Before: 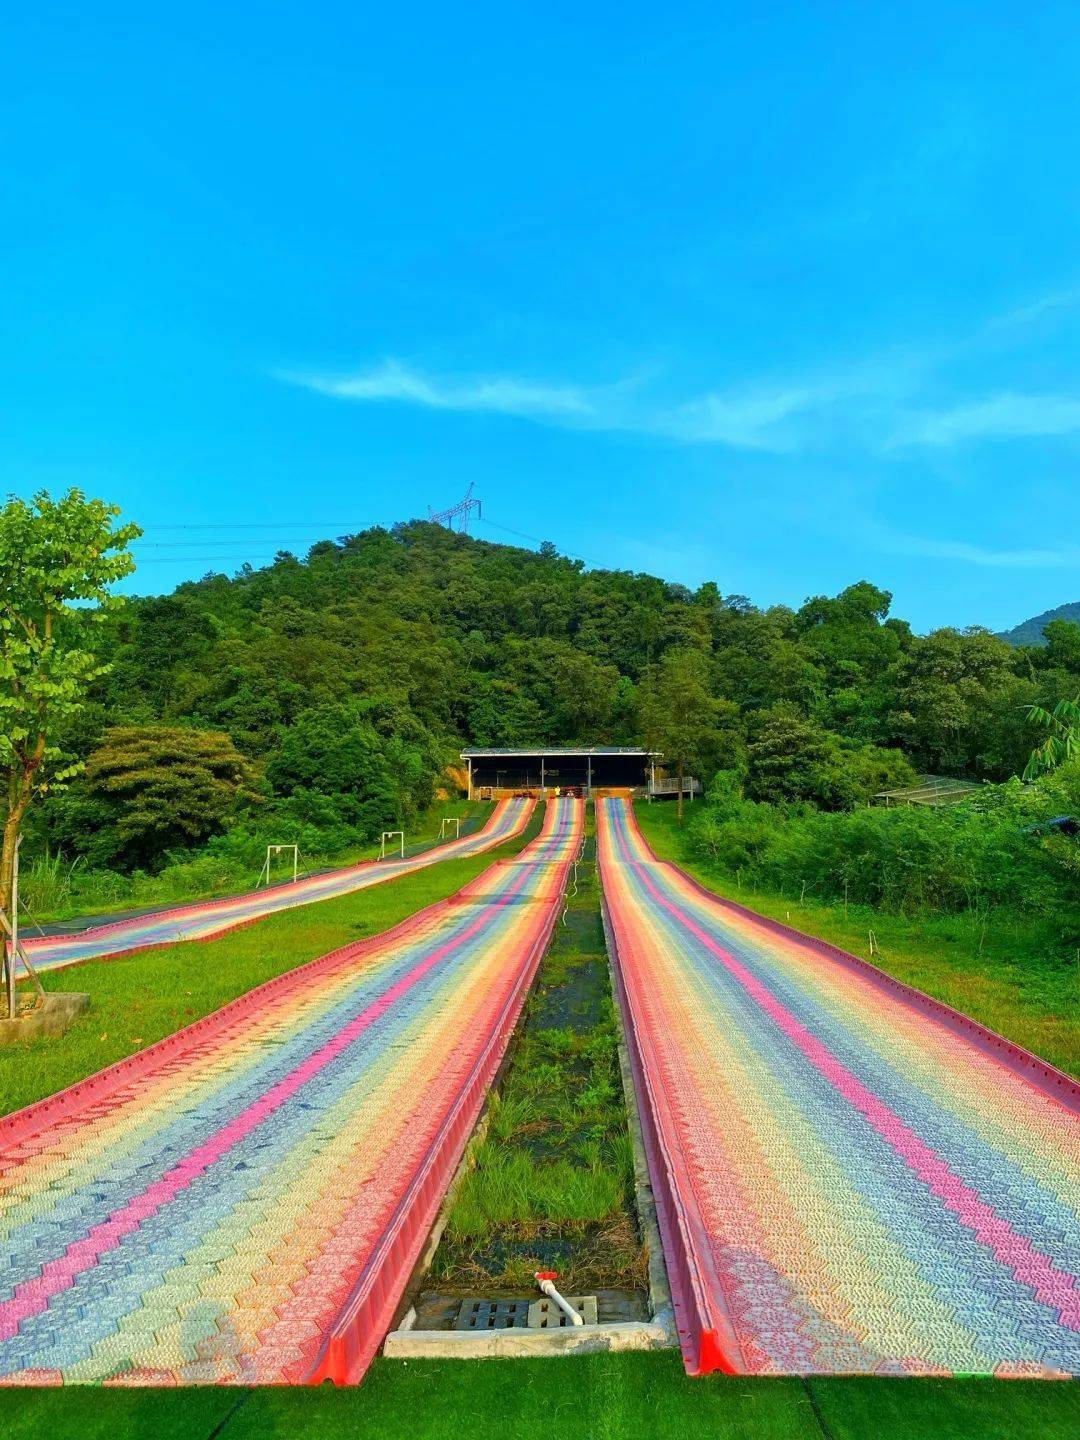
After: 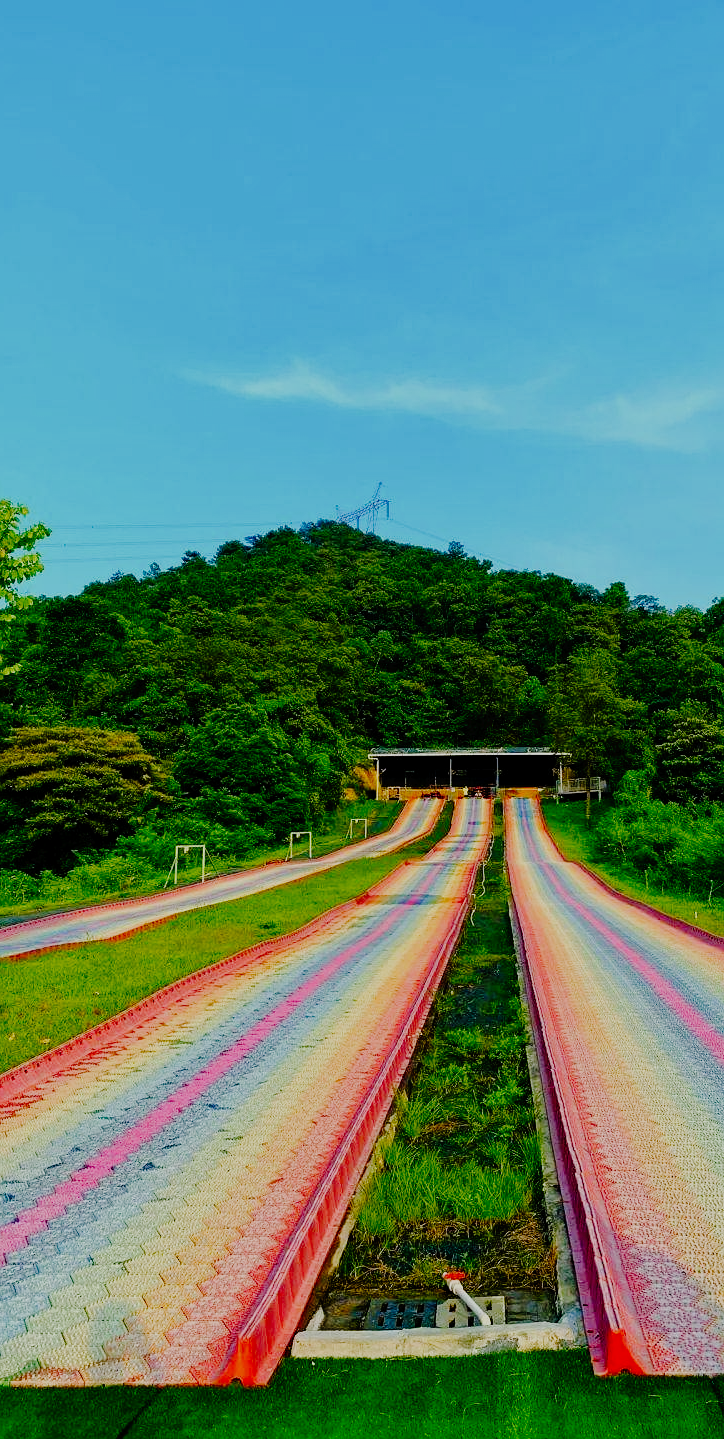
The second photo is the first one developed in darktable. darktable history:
crop and rotate: left 8.614%, right 24.316%
sharpen: radius 1.323, amount 0.287, threshold 0.02
tone curve: curves: ch0 [(0, 0) (0.003, 0.011) (0.011, 0.012) (0.025, 0.013) (0.044, 0.023) (0.069, 0.04) (0.1, 0.06) (0.136, 0.094) (0.177, 0.145) (0.224, 0.213) (0.277, 0.301) (0.335, 0.389) (0.399, 0.473) (0.468, 0.554) (0.543, 0.627) (0.623, 0.694) (0.709, 0.763) (0.801, 0.83) (0.898, 0.906) (1, 1)], preserve colors none
filmic rgb: middle gray luminance 29.08%, black relative exposure -10.24 EV, white relative exposure 5.48 EV, target black luminance 0%, hardness 3.95, latitude 2.13%, contrast 1.132, highlights saturation mix 5.34%, shadows ↔ highlights balance 15.45%, add noise in highlights 0.002, preserve chrominance no, color science v3 (2019), use custom middle-gray values true, contrast in highlights soft
